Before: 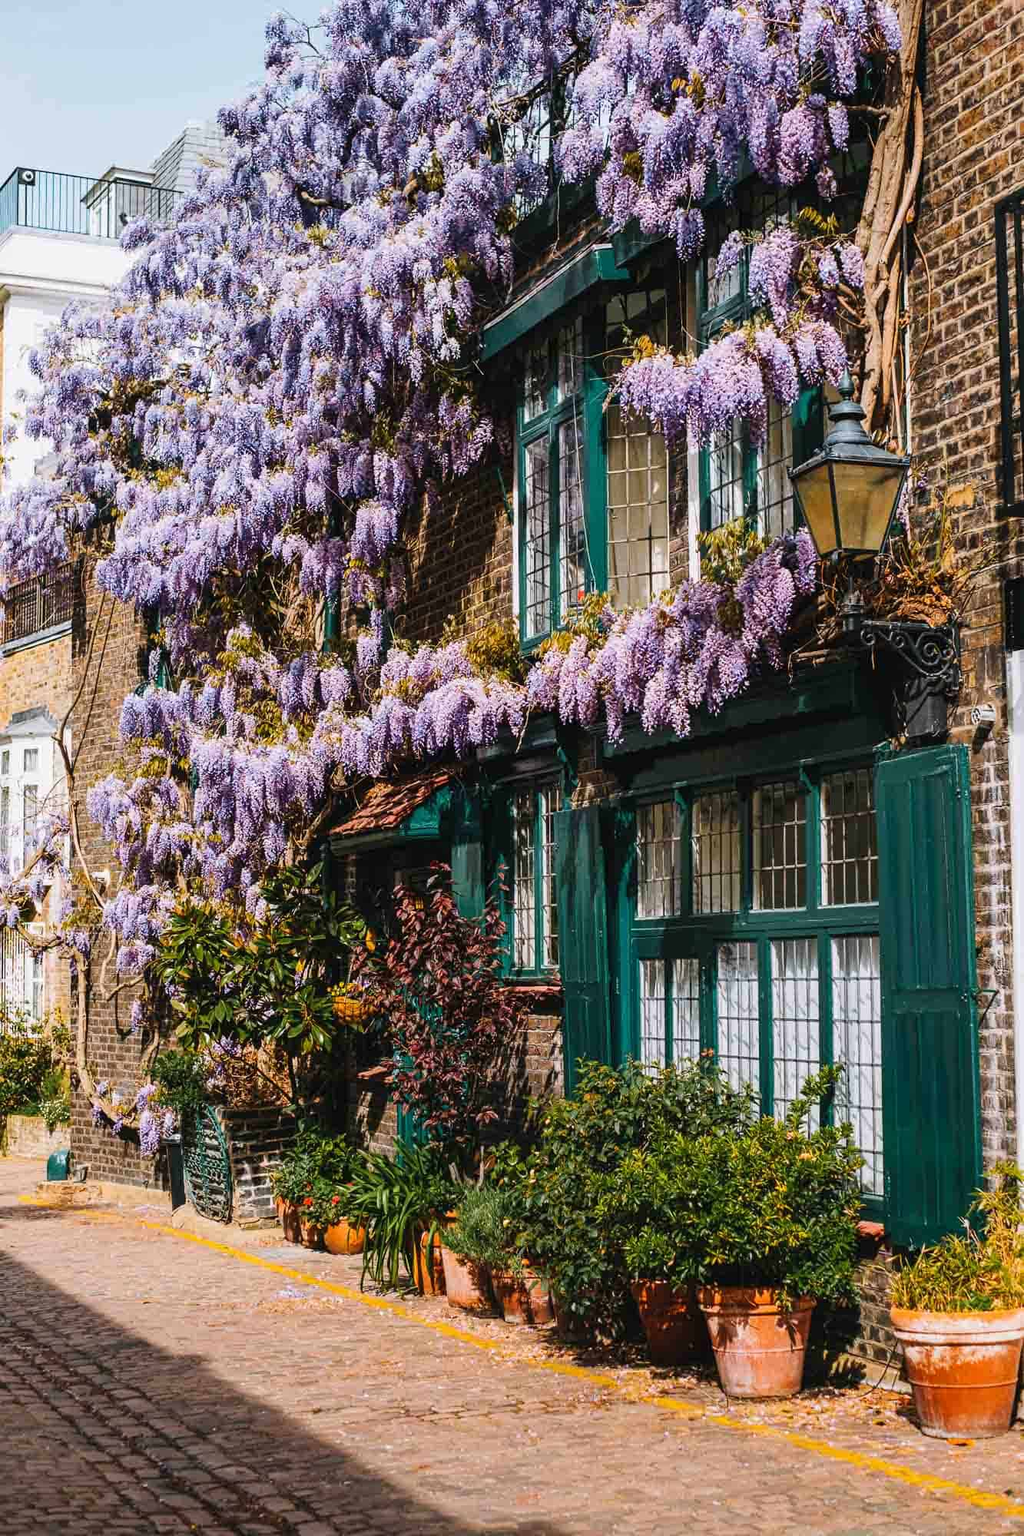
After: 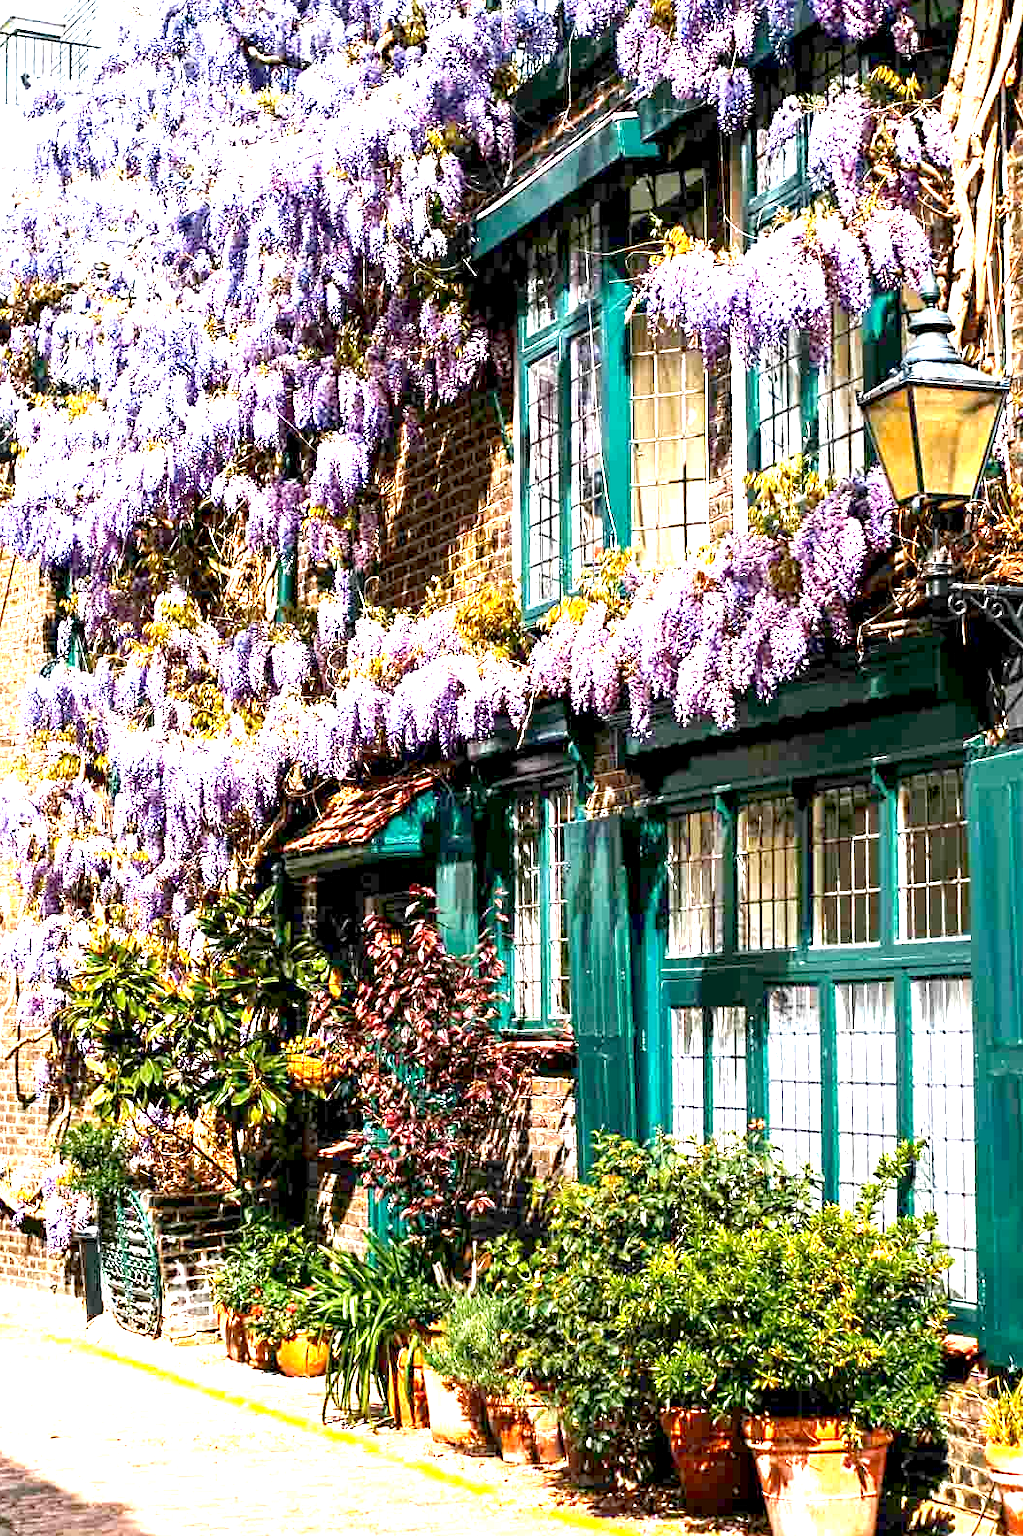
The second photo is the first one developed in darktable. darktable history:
sharpen: radius 5.325, amount 0.312, threshold 26.433
crop and rotate: left 10.071%, top 10.071%, right 10.02%, bottom 10.02%
exposure: black level correction 0.005, exposure 2.084 EV, compensate highlight preservation false
